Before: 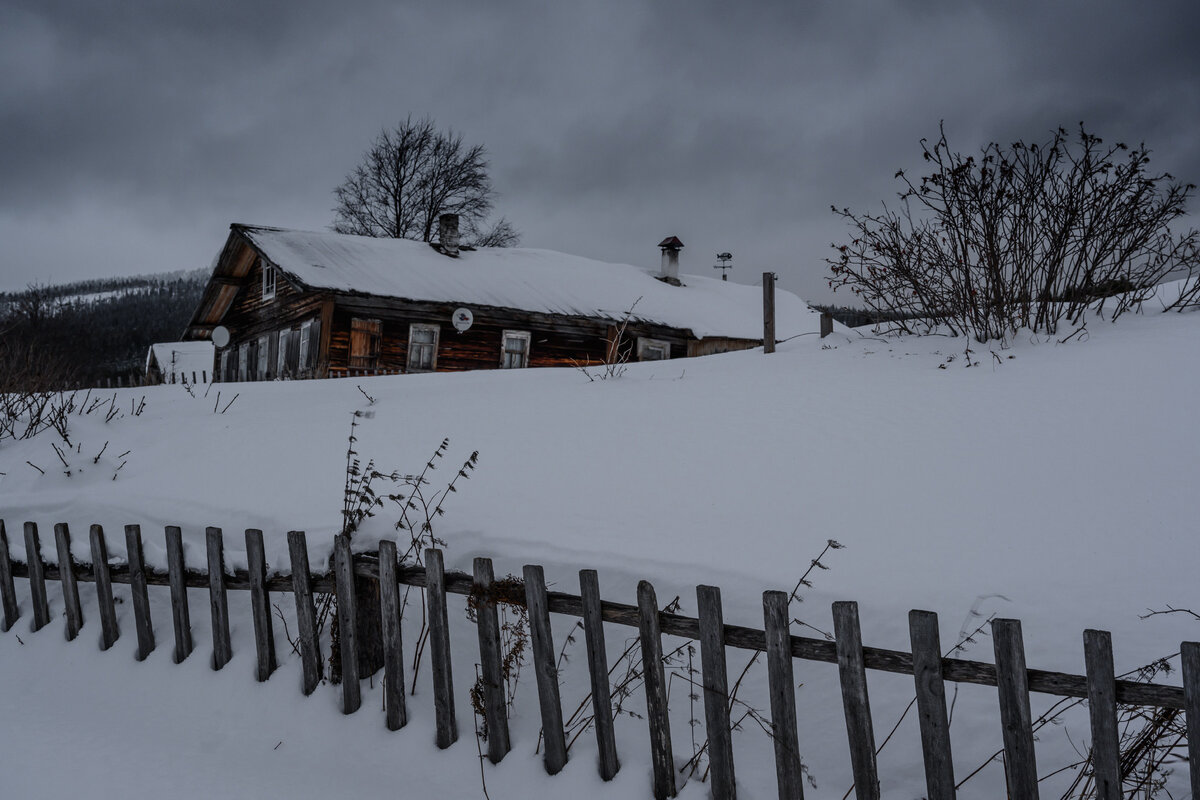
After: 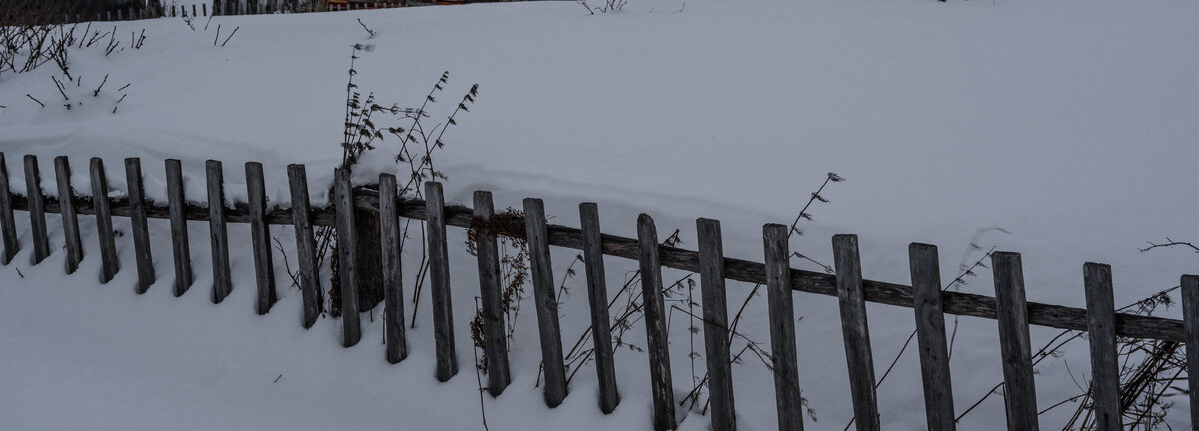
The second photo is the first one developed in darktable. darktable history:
crop and rotate: top 46.006%, right 0.016%
